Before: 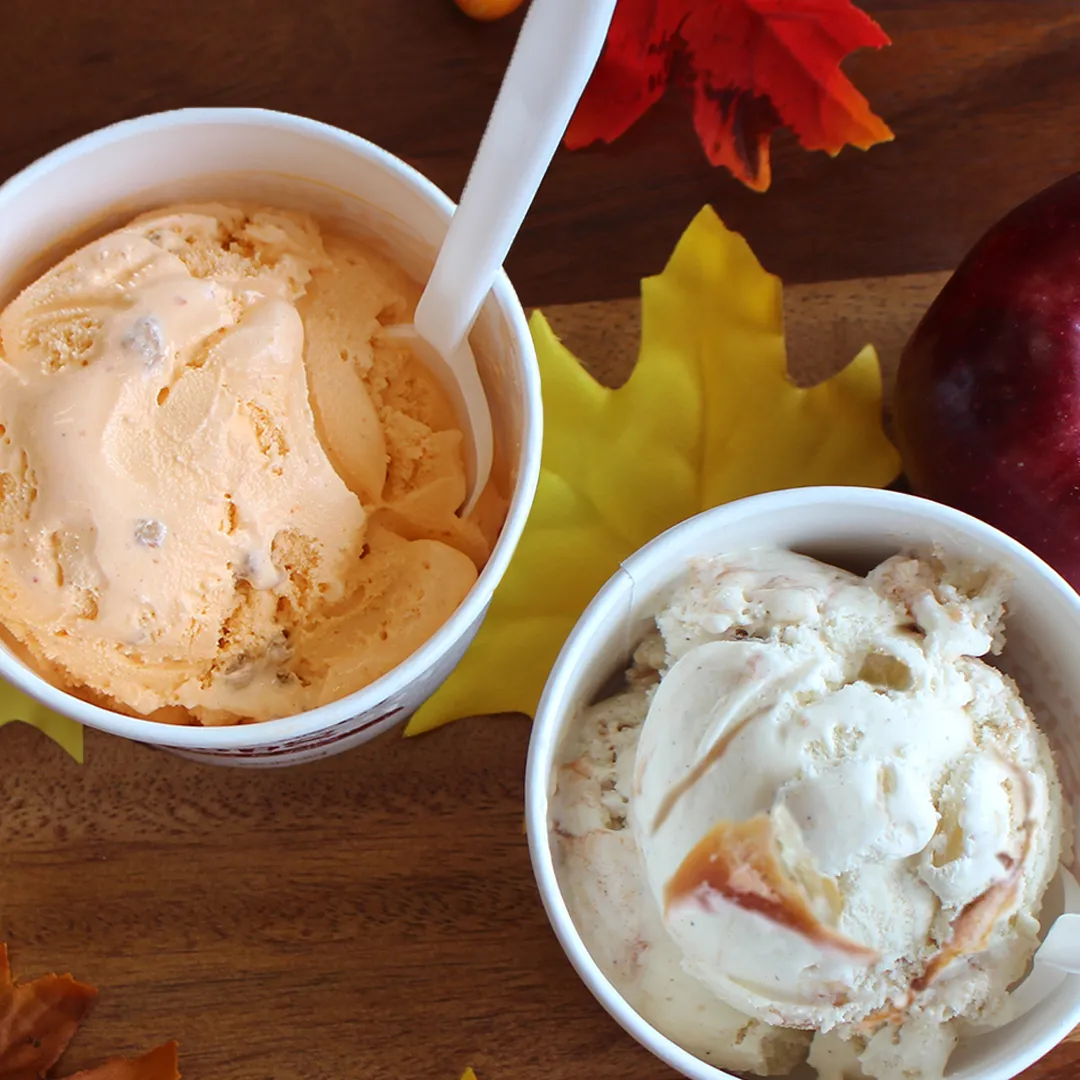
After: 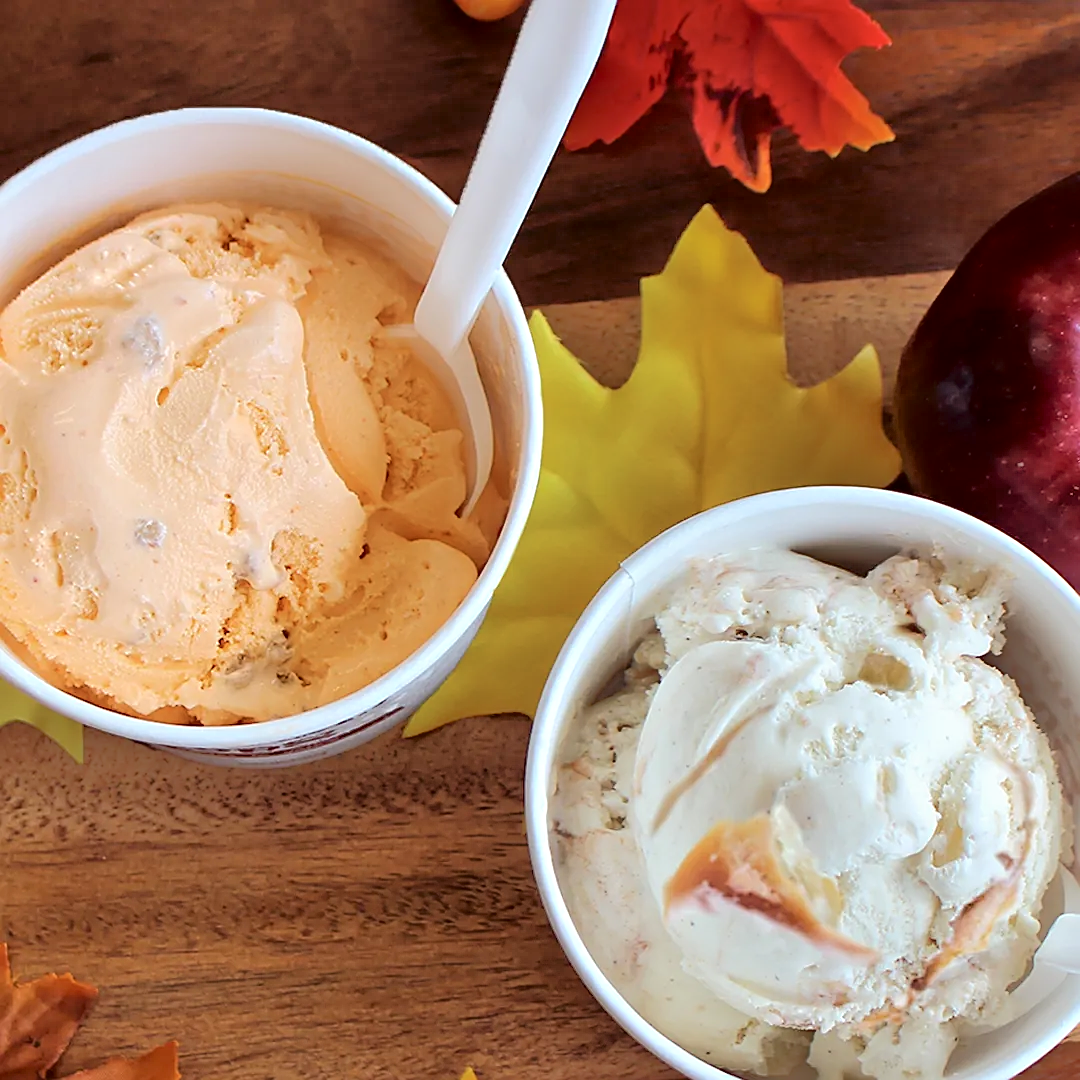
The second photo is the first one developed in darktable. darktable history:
tone curve: curves: ch0 [(0, 0) (0.004, 0) (0.133, 0.076) (0.325, 0.362) (0.879, 0.885) (1, 1)], color space Lab, independent channels
sharpen: on, module defaults
tone equalizer: -8 EV -0.538 EV, -7 EV -0.283 EV, -6 EV -0.077 EV, -5 EV 0.39 EV, -4 EV 0.985 EV, -3 EV 0.789 EV, -2 EV -0.01 EV, -1 EV 0.135 EV, +0 EV -0.022 EV
